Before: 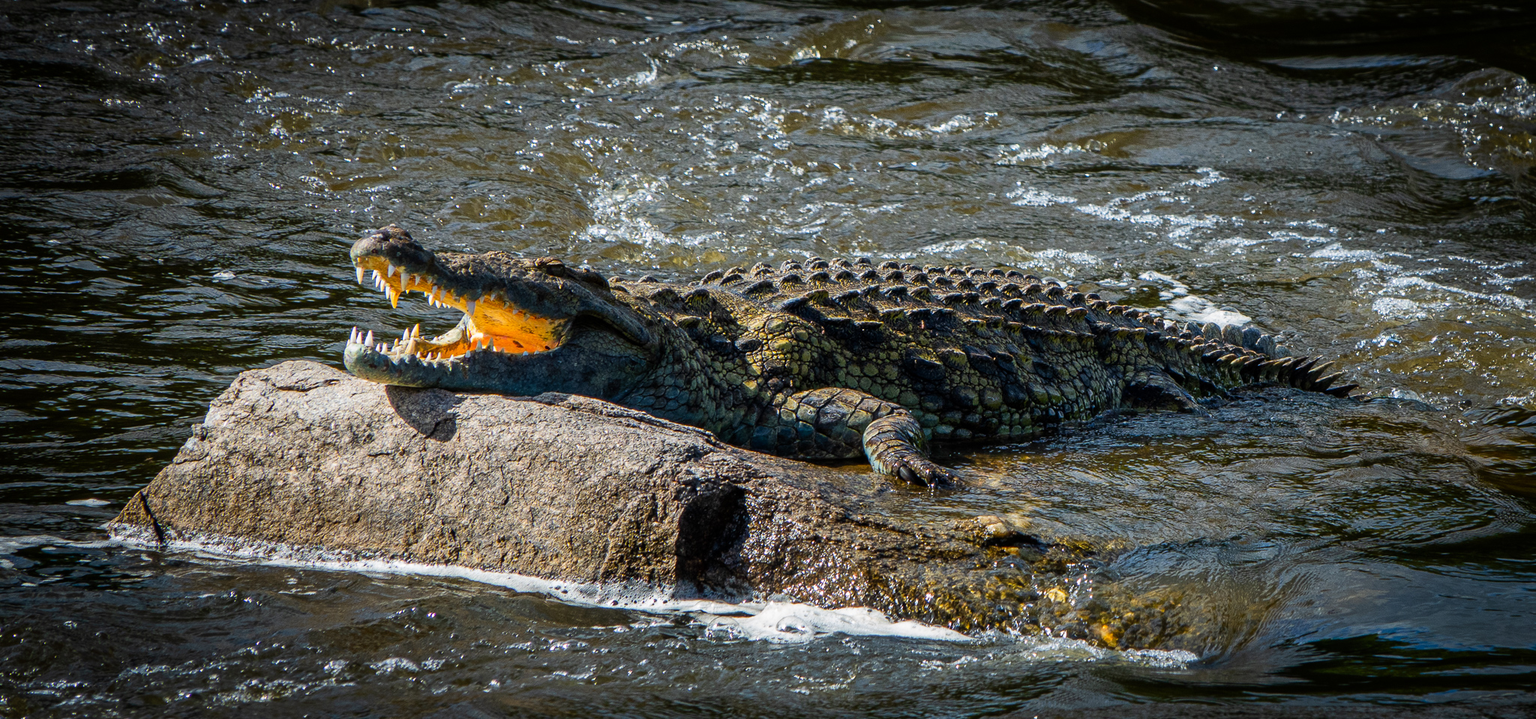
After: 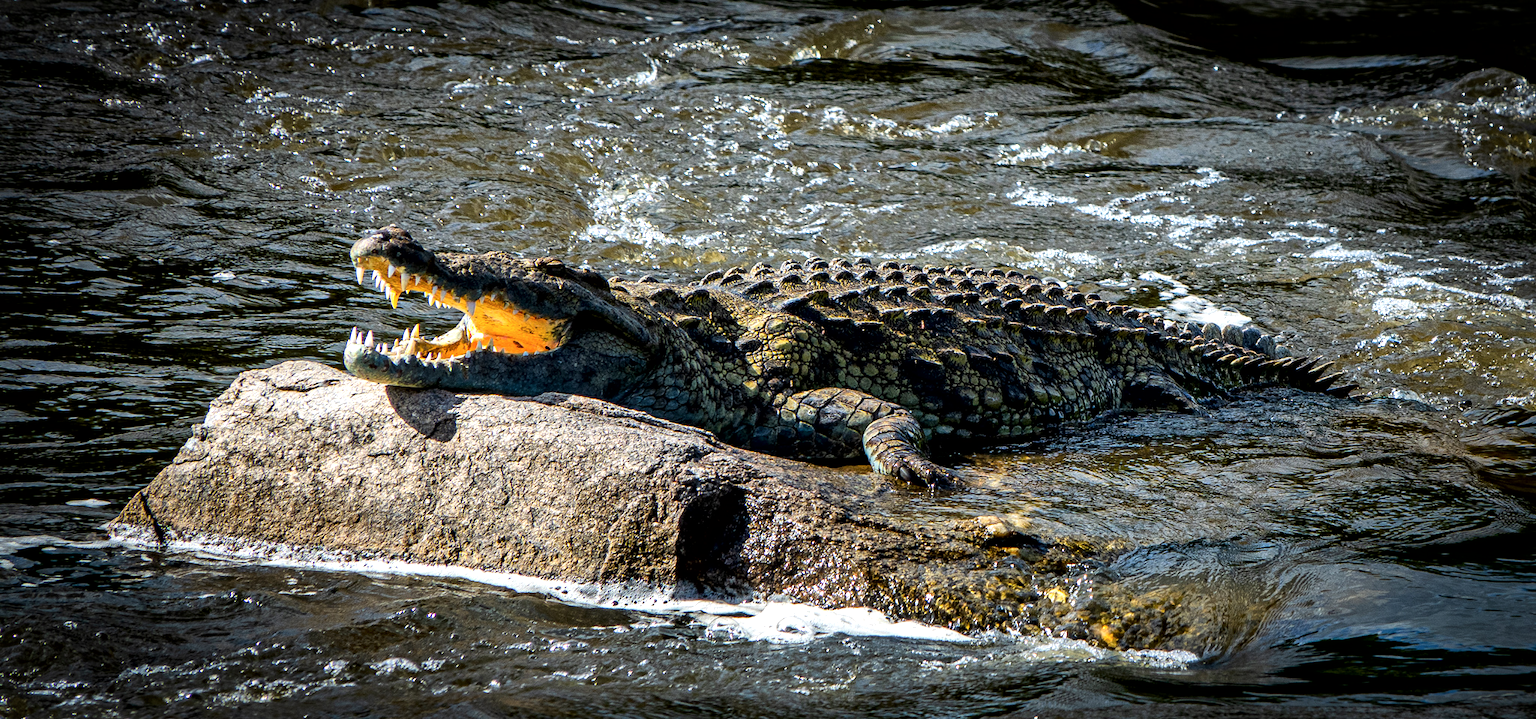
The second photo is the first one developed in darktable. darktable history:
local contrast: mode bilateral grid, contrast 25, coarseness 61, detail 152%, midtone range 0.2
tone equalizer: -8 EV -0.428 EV, -7 EV -0.377 EV, -6 EV -0.321 EV, -5 EV -0.225 EV, -3 EV 0.215 EV, -2 EV 0.338 EV, -1 EV 0.399 EV, +0 EV 0.41 EV
